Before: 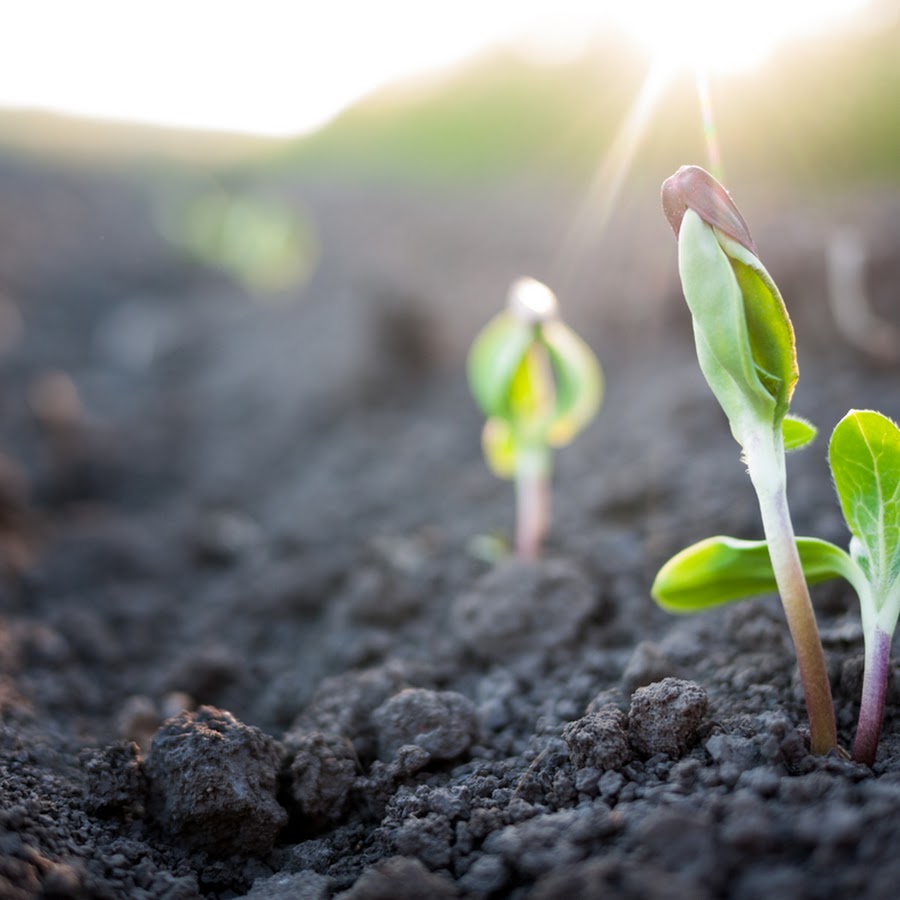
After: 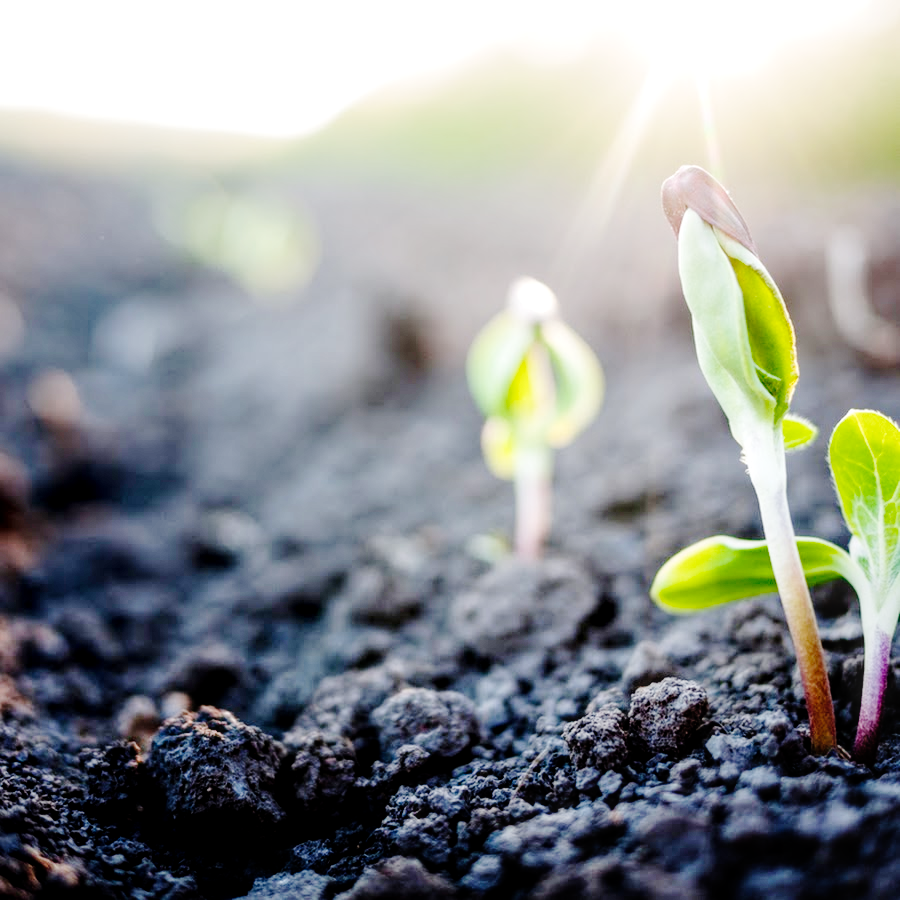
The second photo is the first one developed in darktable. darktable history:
base curve: curves: ch0 [(0, 0) (0.036, 0.01) (0.123, 0.254) (0.258, 0.504) (0.507, 0.748) (1, 1)], preserve colors none
local contrast: on, module defaults
